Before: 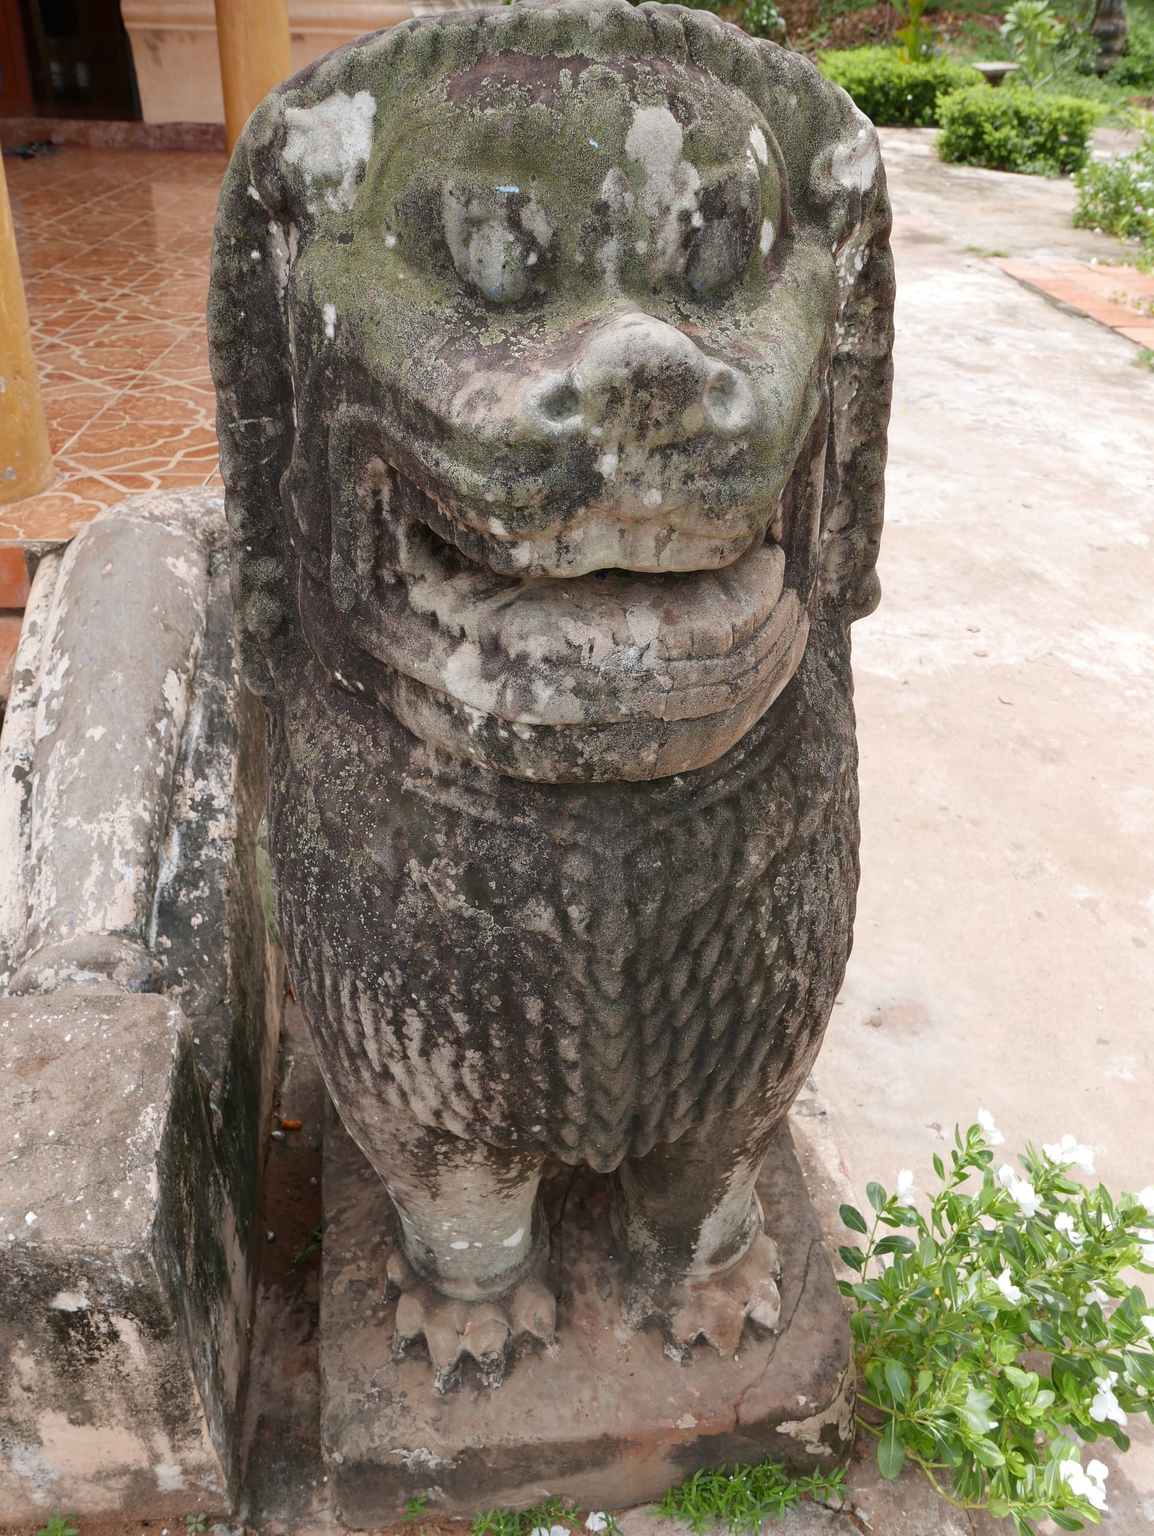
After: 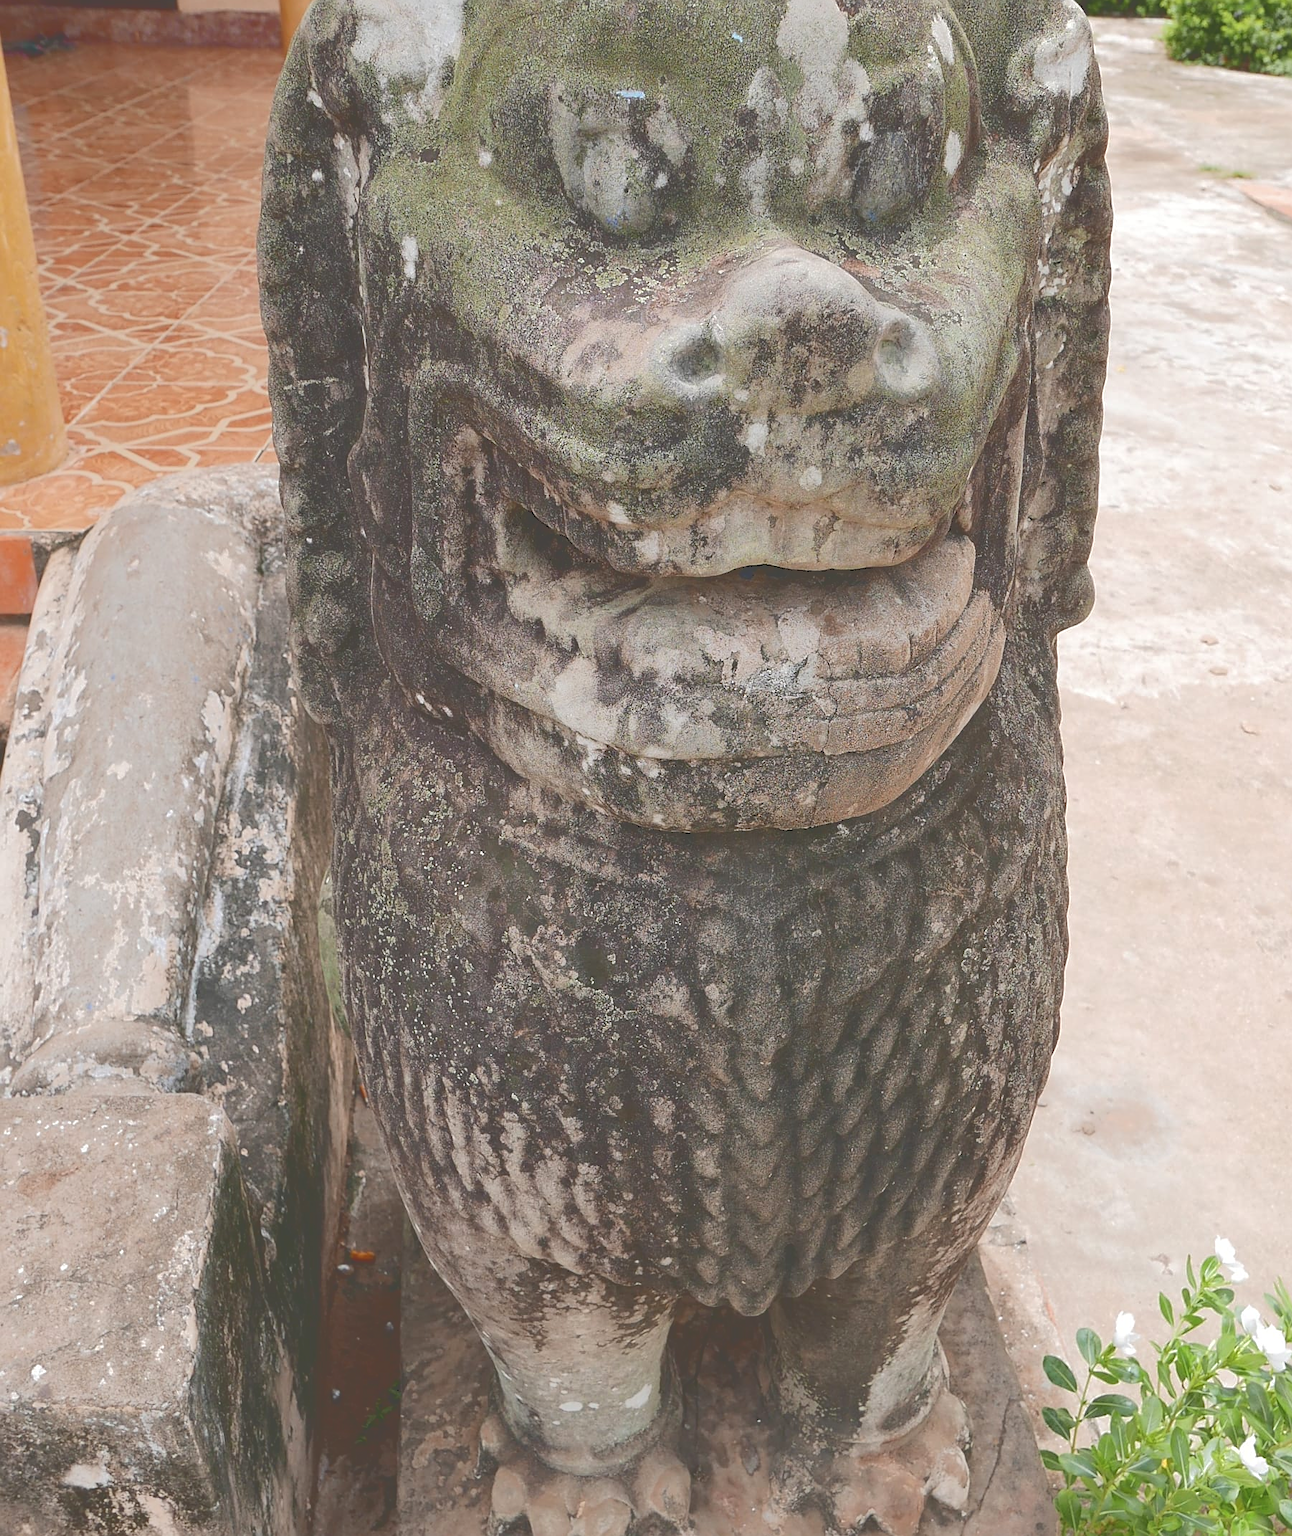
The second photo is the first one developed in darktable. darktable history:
crop: top 7.432%, right 9.819%, bottom 12.074%
tone curve: curves: ch0 [(0, 0) (0.003, 0.277) (0.011, 0.277) (0.025, 0.279) (0.044, 0.282) (0.069, 0.286) (0.1, 0.289) (0.136, 0.294) (0.177, 0.318) (0.224, 0.345) (0.277, 0.379) (0.335, 0.425) (0.399, 0.481) (0.468, 0.542) (0.543, 0.594) (0.623, 0.662) (0.709, 0.731) (0.801, 0.792) (0.898, 0.851) (1, 1)], color space Lab, independent channels, preserve colors none
contrast brightness saturation: contrast 0.099, brightness 0.023, saturation 0.016
color calibration: illuminant same as pipeline (D50), adaptation XYZ, x 0.345, y 0.359, temperature 5007.94 K
sharpen: amount 0.49
